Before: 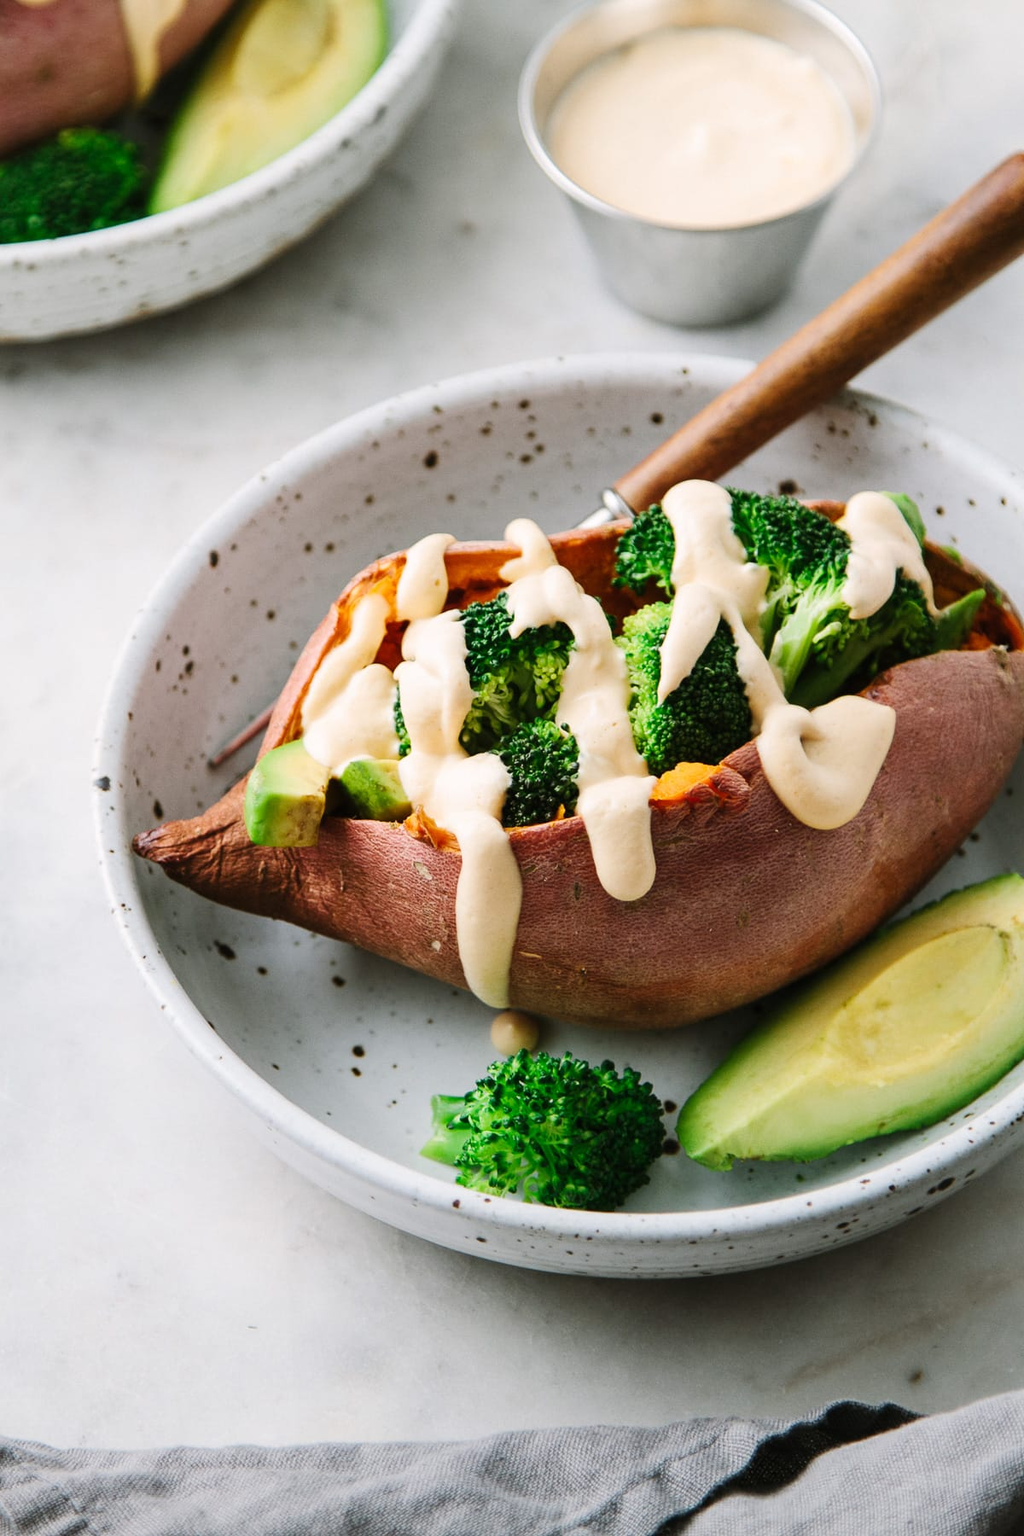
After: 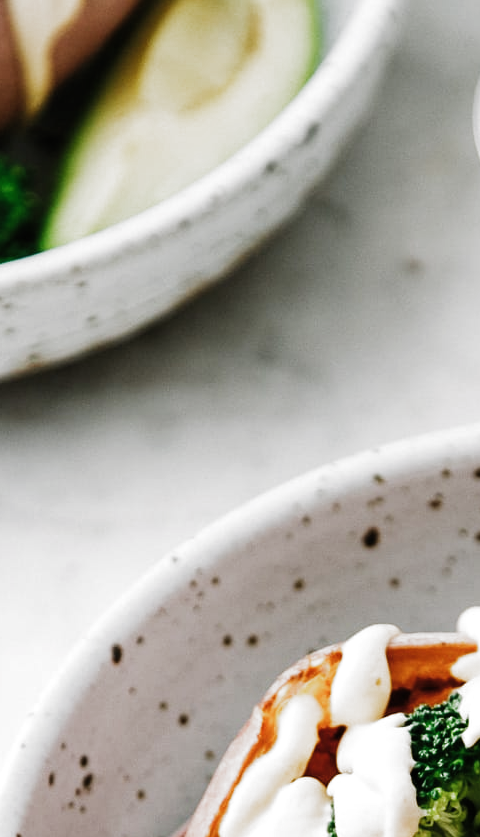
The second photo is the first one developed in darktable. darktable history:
crop and rotate: left 11.235%, top 0.067%, right 48.687%, bottom 53.412%
contrast brightness saturation: saturation -0.179
filmic rgb: black relative exposure -9.05 EV, white relative exposure 2.3 EV, threshold 2.99 EV, hardness 7.49, preserve chrominance no, color science v5 (2021), contrast in shadows safe, contrast in highlights safe, enable highlight reconstruction true
